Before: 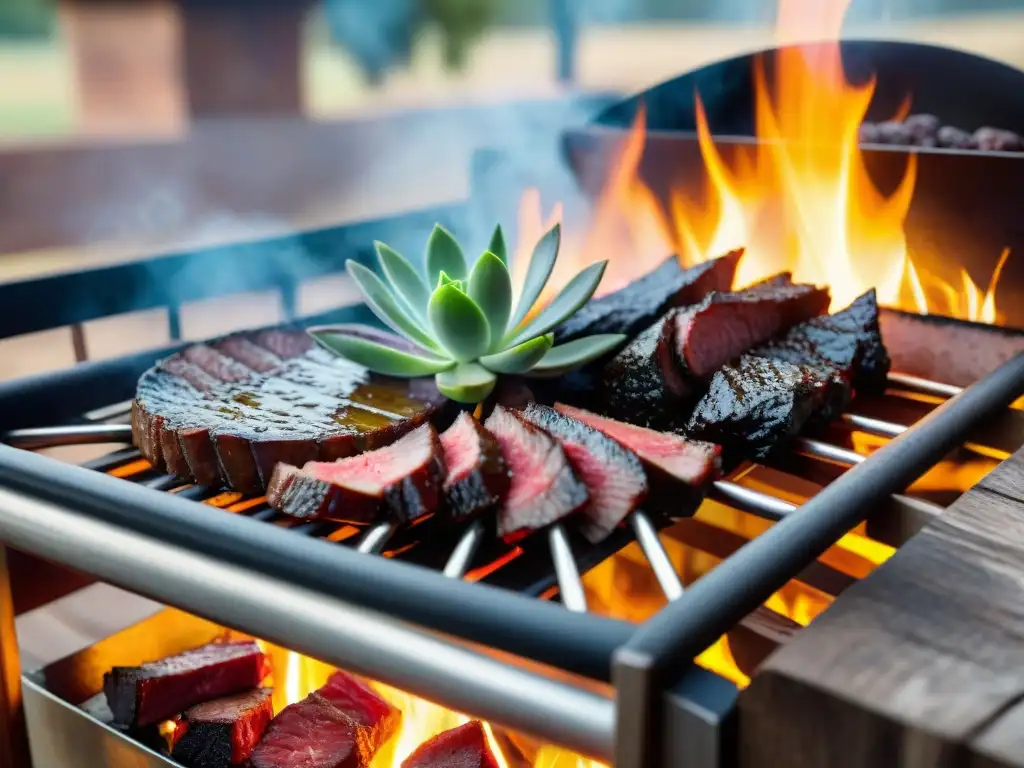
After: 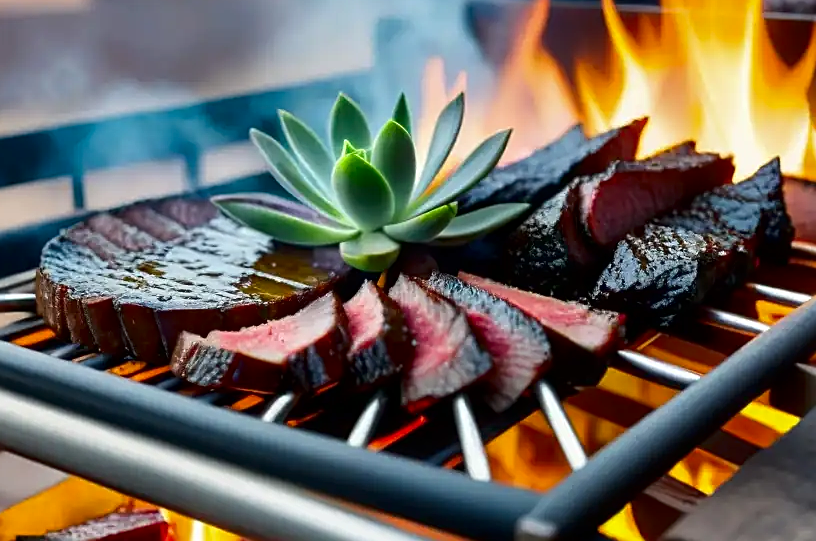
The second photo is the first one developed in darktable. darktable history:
sharpen: on, module defaults
crop: left 9.457%, top 17.182%, right 10.812%, bottom 12.337%
contrast brightness saturation: contrast 0.069, brightness -0.134, saturation 0.049
